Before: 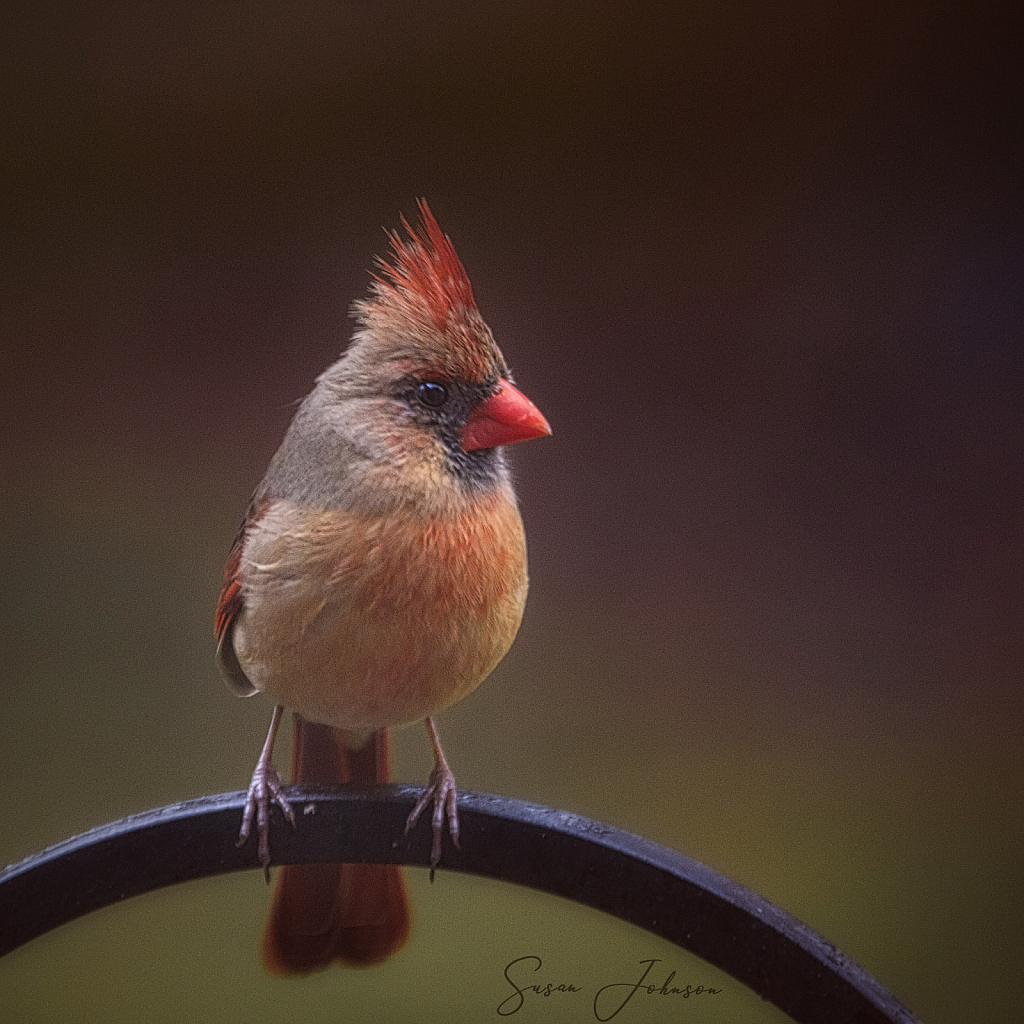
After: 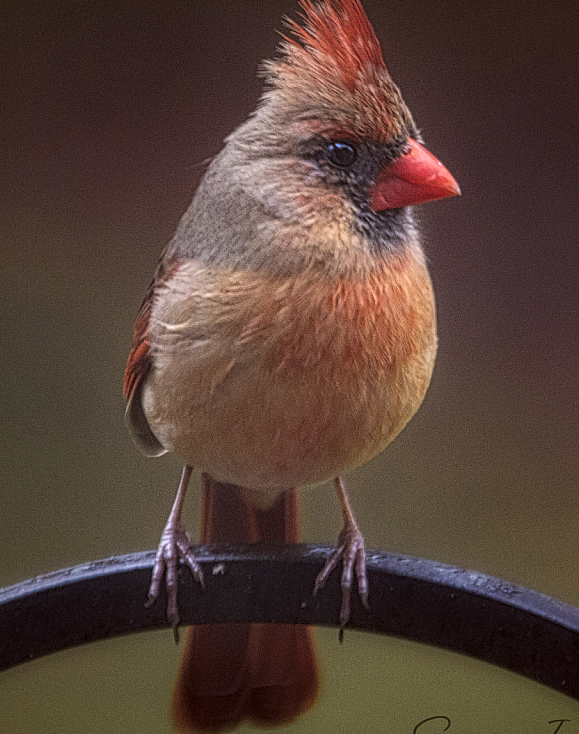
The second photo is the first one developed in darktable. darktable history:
local contrast: on, module defaults
crop: left 8.901%, top 23.507%, right 34.495%, bottom 4.754%
